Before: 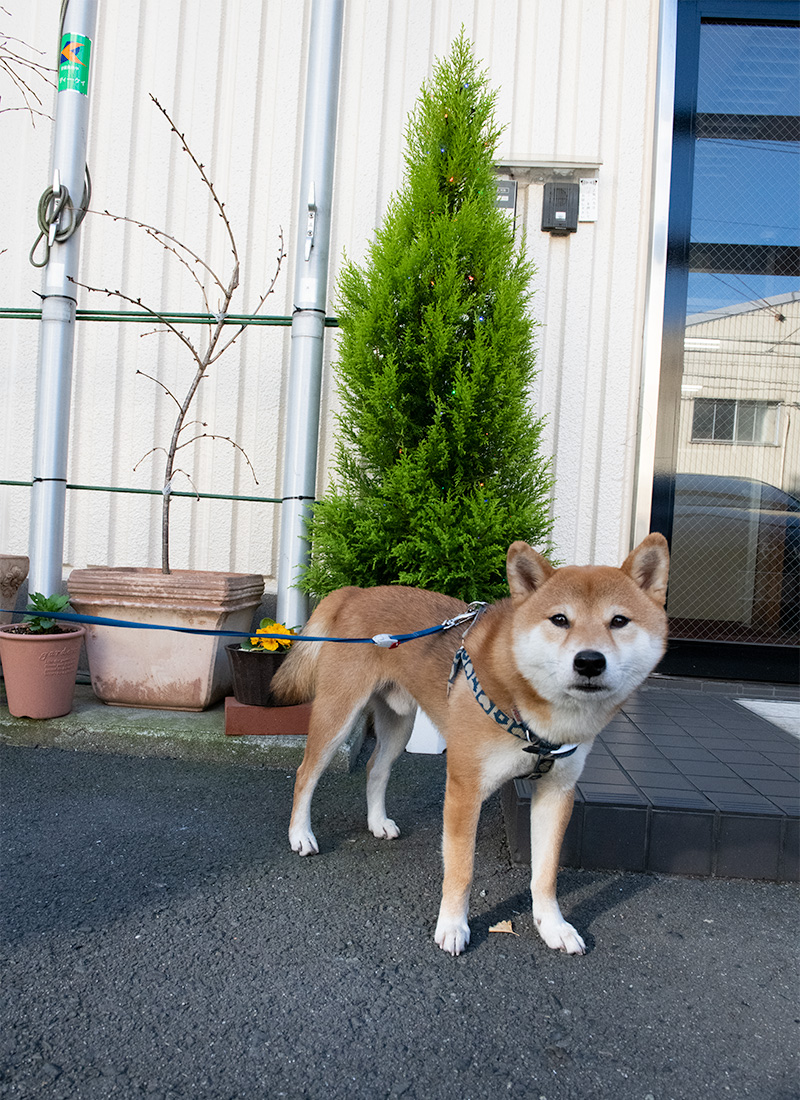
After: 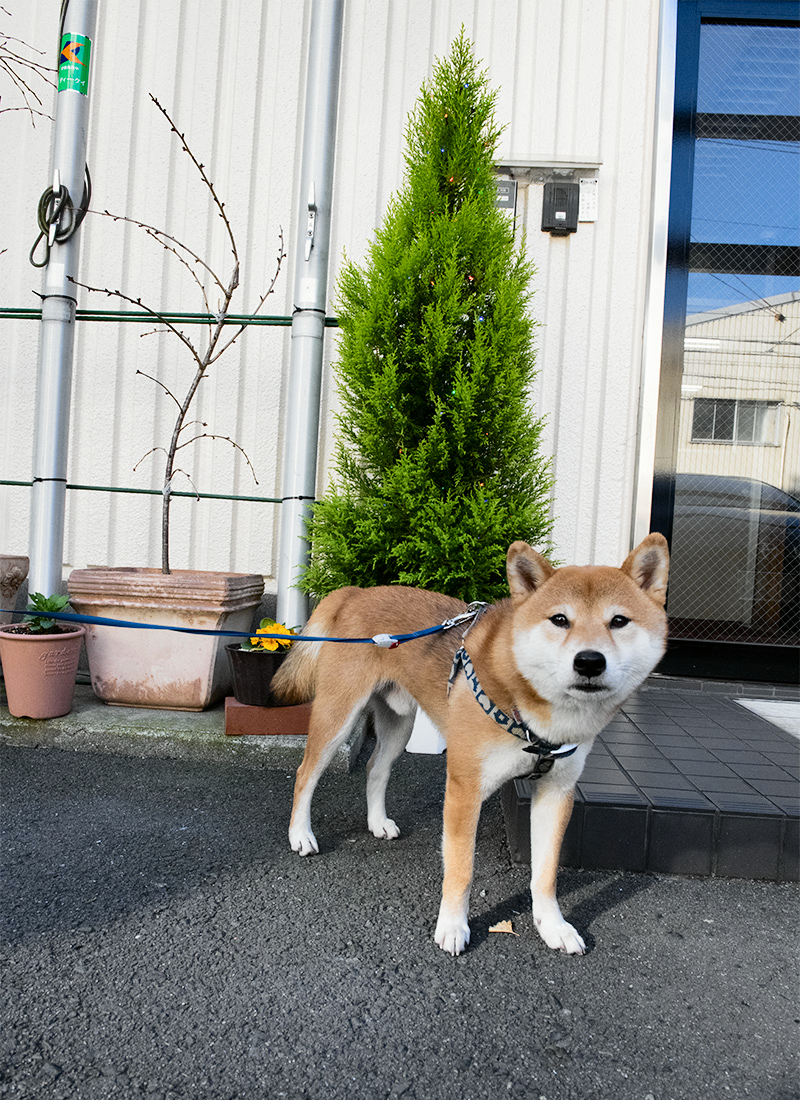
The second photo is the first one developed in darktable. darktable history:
tone curve: curves: ch0 [(0, 0) (0.037, 0.025) (0.131, 0.093) (0.275, 0.256) (0.476, 0.517) (0.607, 0.667) (0.691, 0.745) (0.789, 0.836) (0.911, 0.925) (0.997, 0.995)]; ch1 [(0, 0) (0.301, 0.3) (0.444, 0.45) (0.493, 0.495) (0.507, 0.503) (0.534, 0.533) (0.582, 0.58) (0.658, 0.693) (0.746, 0.77) (1, 1)]; ch2 [(0, 0) (0.246, 0.233) (0.36, 0.352) (0.415, 0.418) (0.476, 0.492) (0.502, 0.504) (0.525, 0.518) (0.539, 0.544) (0.586, 0.602) (0.634, 0.651) (0.706, 0.727) (0.853, 0.852) (1, 0.951)], color space Lab, independent channels, preserve colors none
shadows and highlights: shadows color adjustment 97.66%, soften with gaussian
